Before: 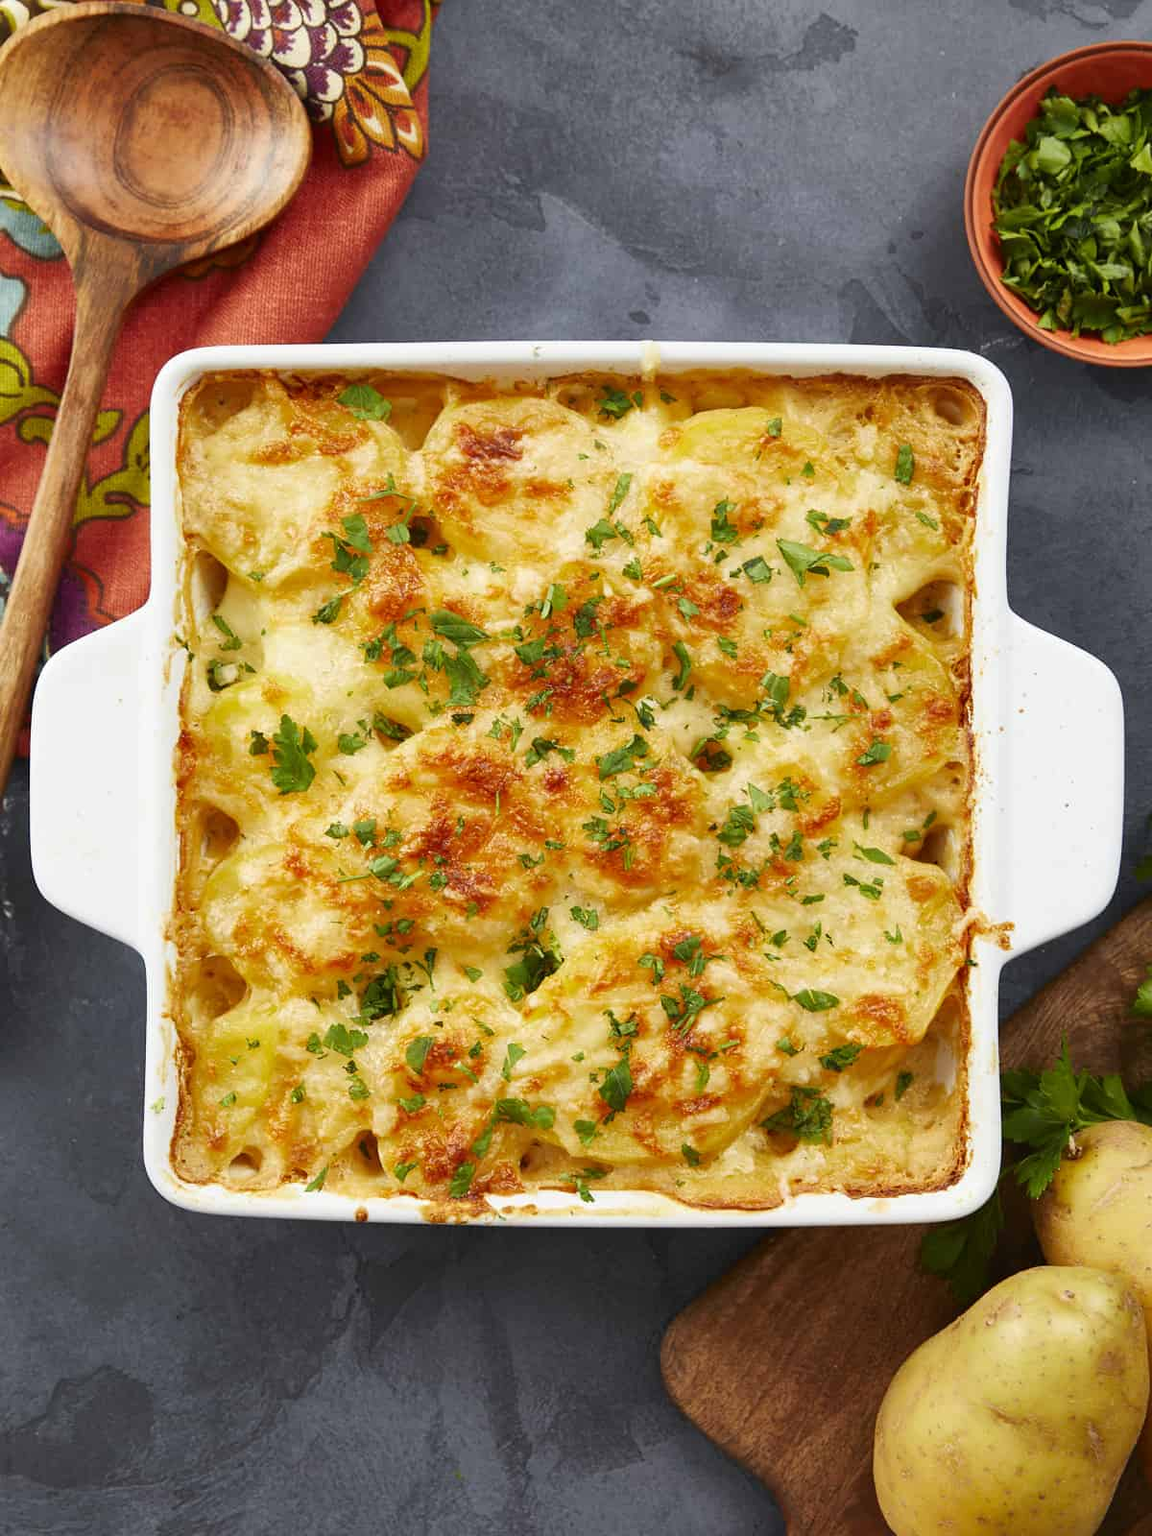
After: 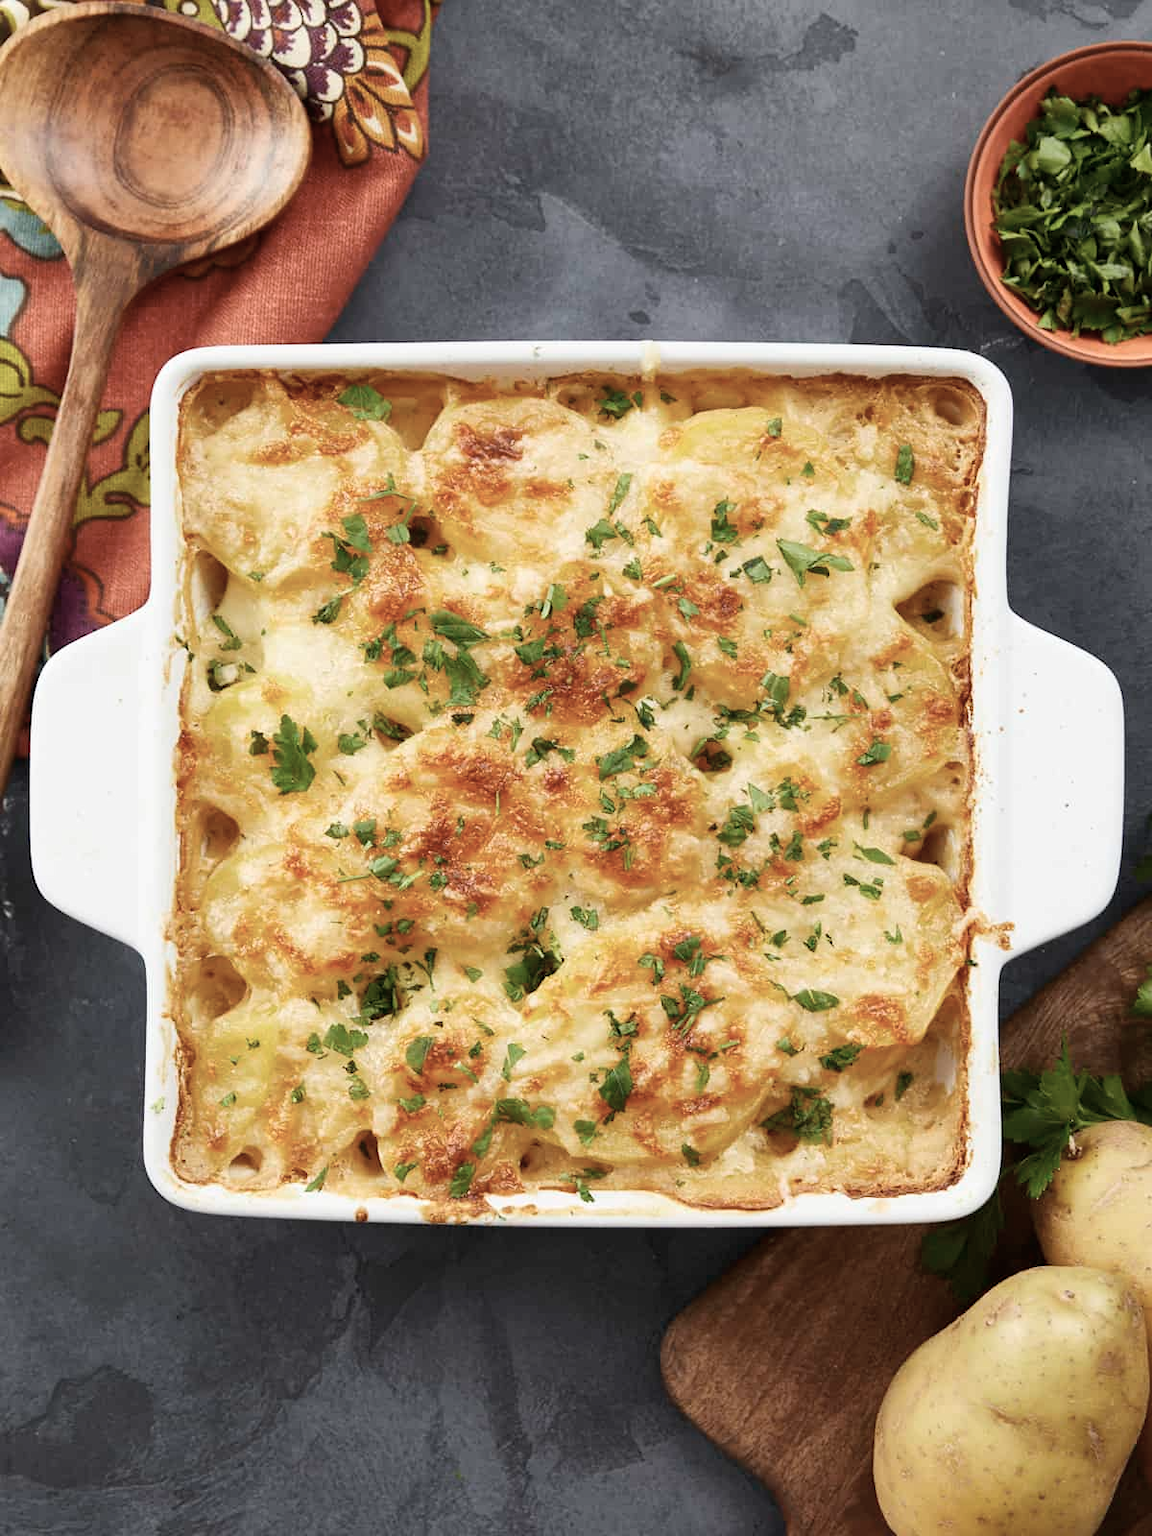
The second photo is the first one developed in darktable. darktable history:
contrast brightness saturation: contrast 0.102, saturation -0.365
